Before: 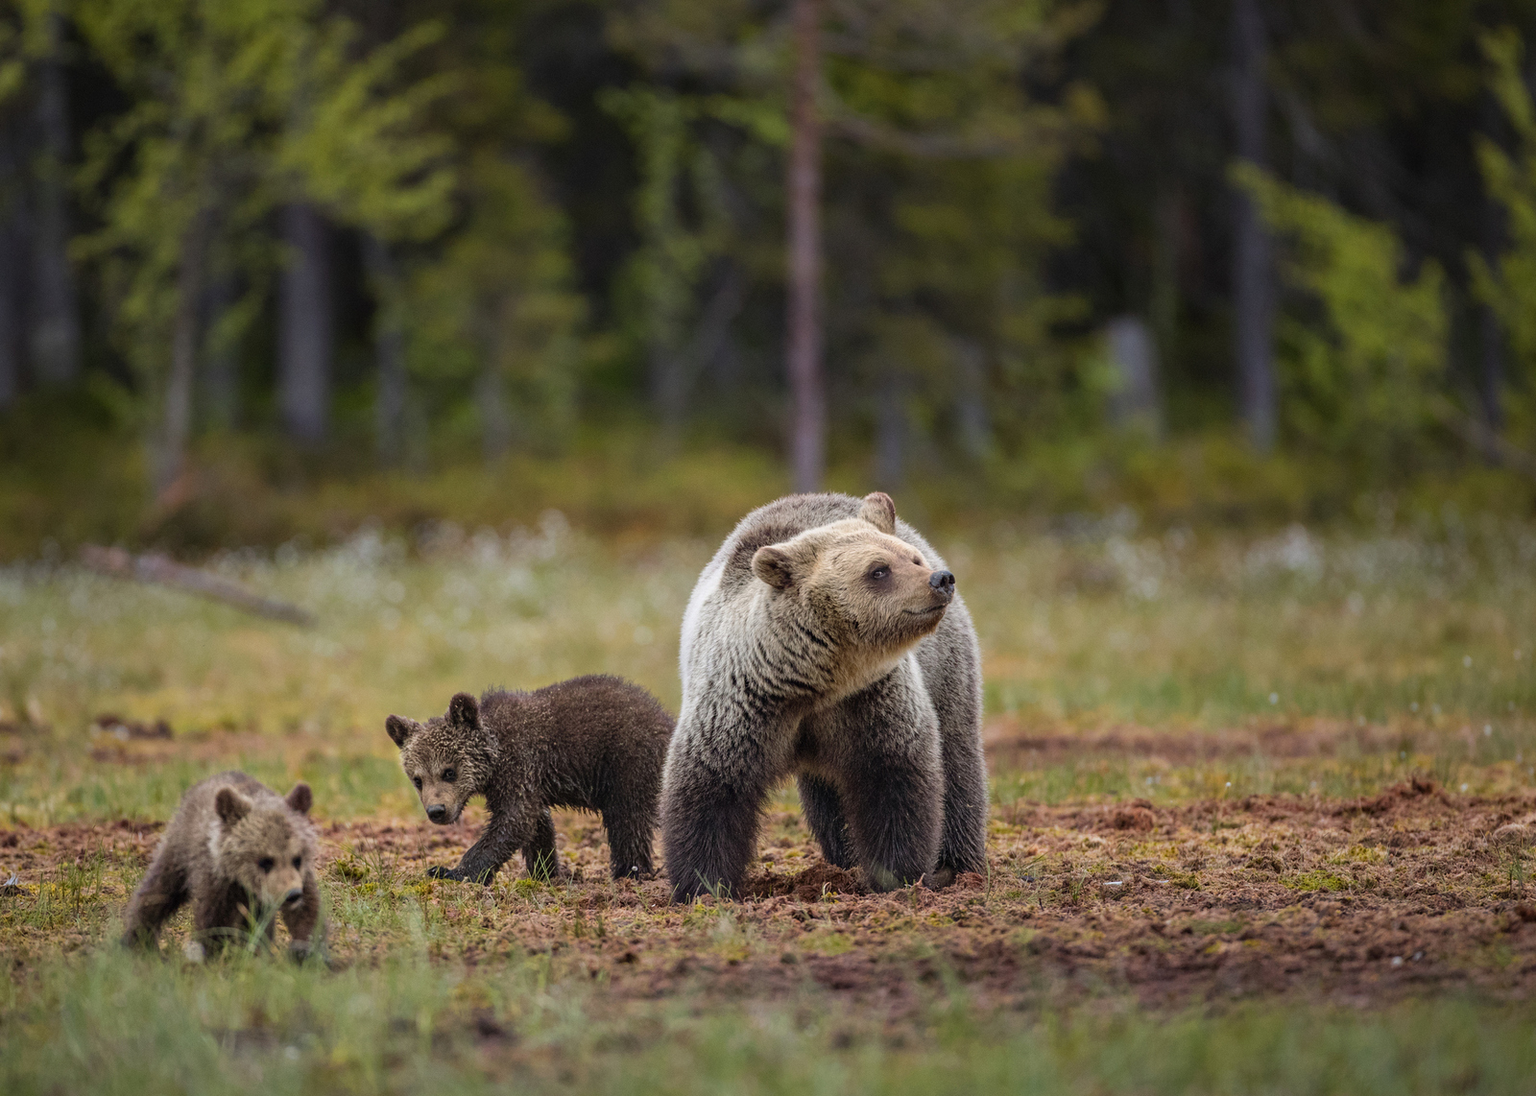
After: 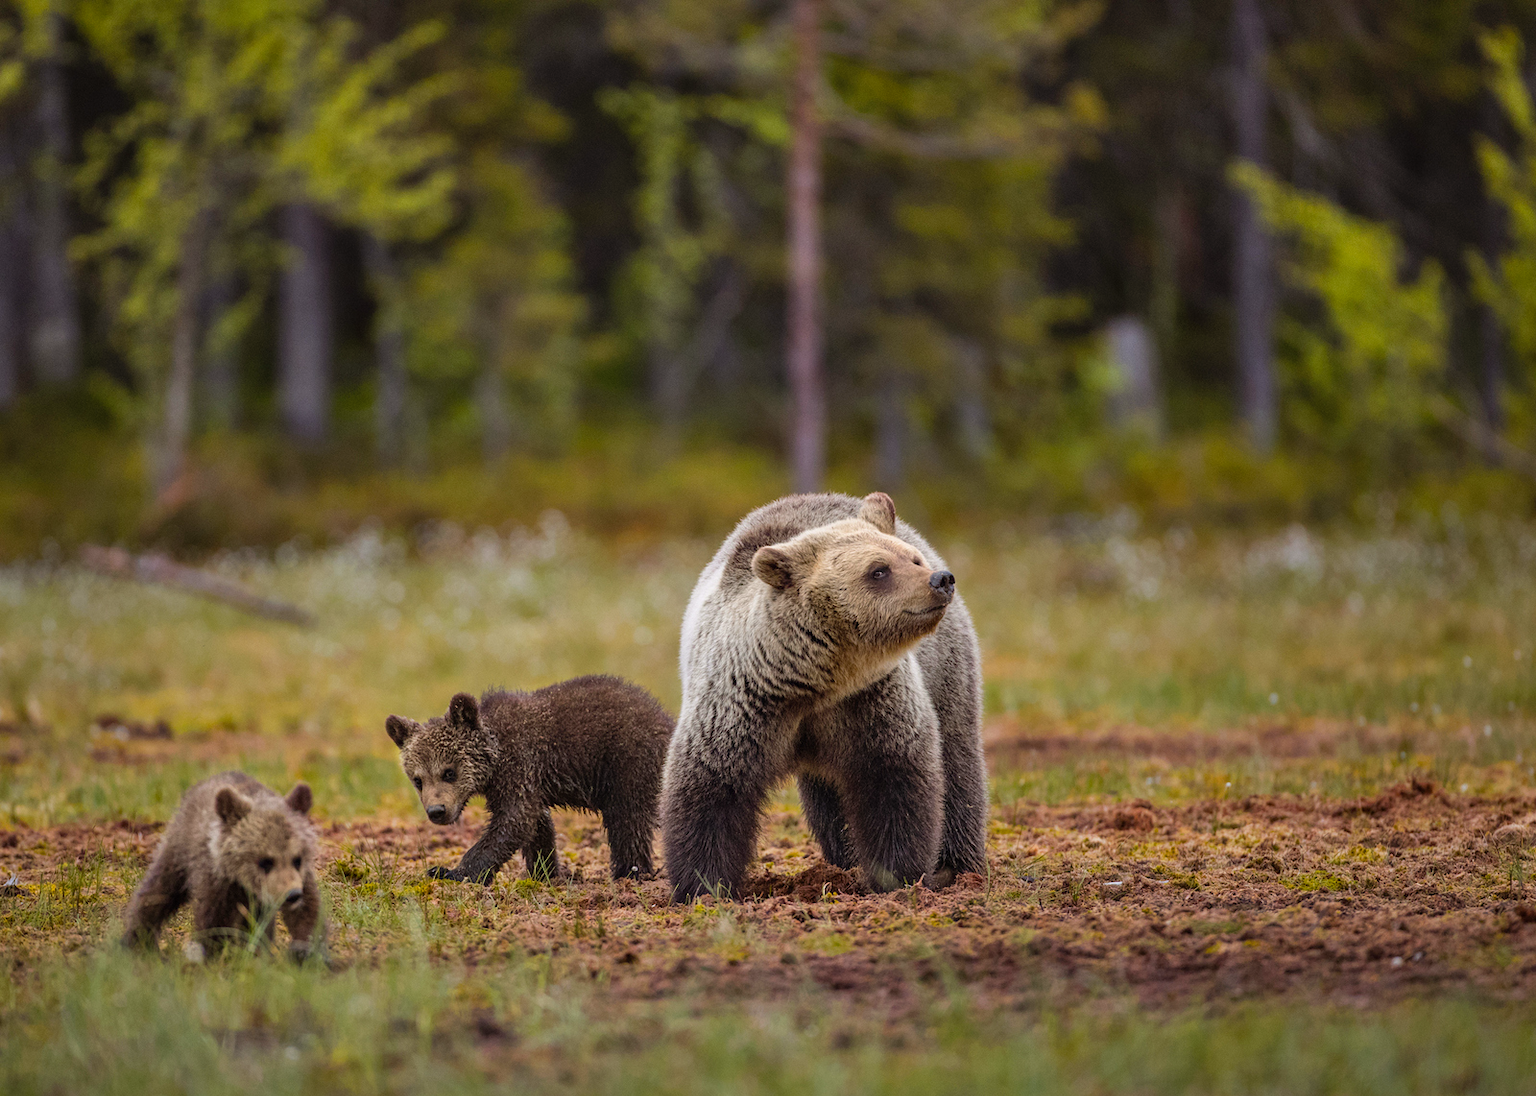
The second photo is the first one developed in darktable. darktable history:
shadows and highlights: soften with gaussian
color balance rgb: power › luminance -3.905%, power › chroma 0.56%, power › hue 37.47°, highlights gain › chroma 0.191%, highlights gain › hue 331.83°, perceptual saturation grading › global saturation 19.267%
